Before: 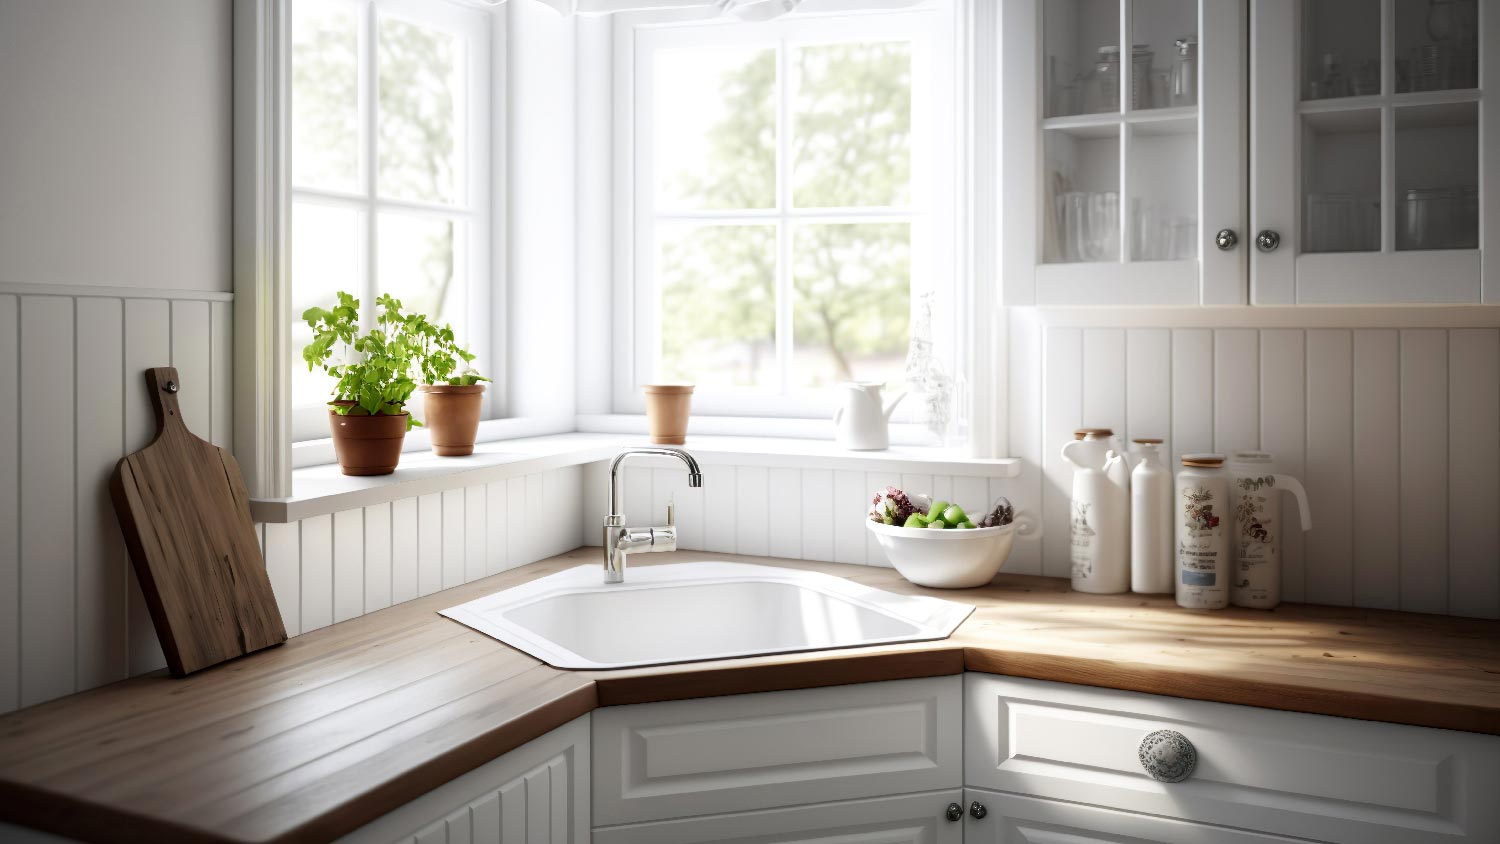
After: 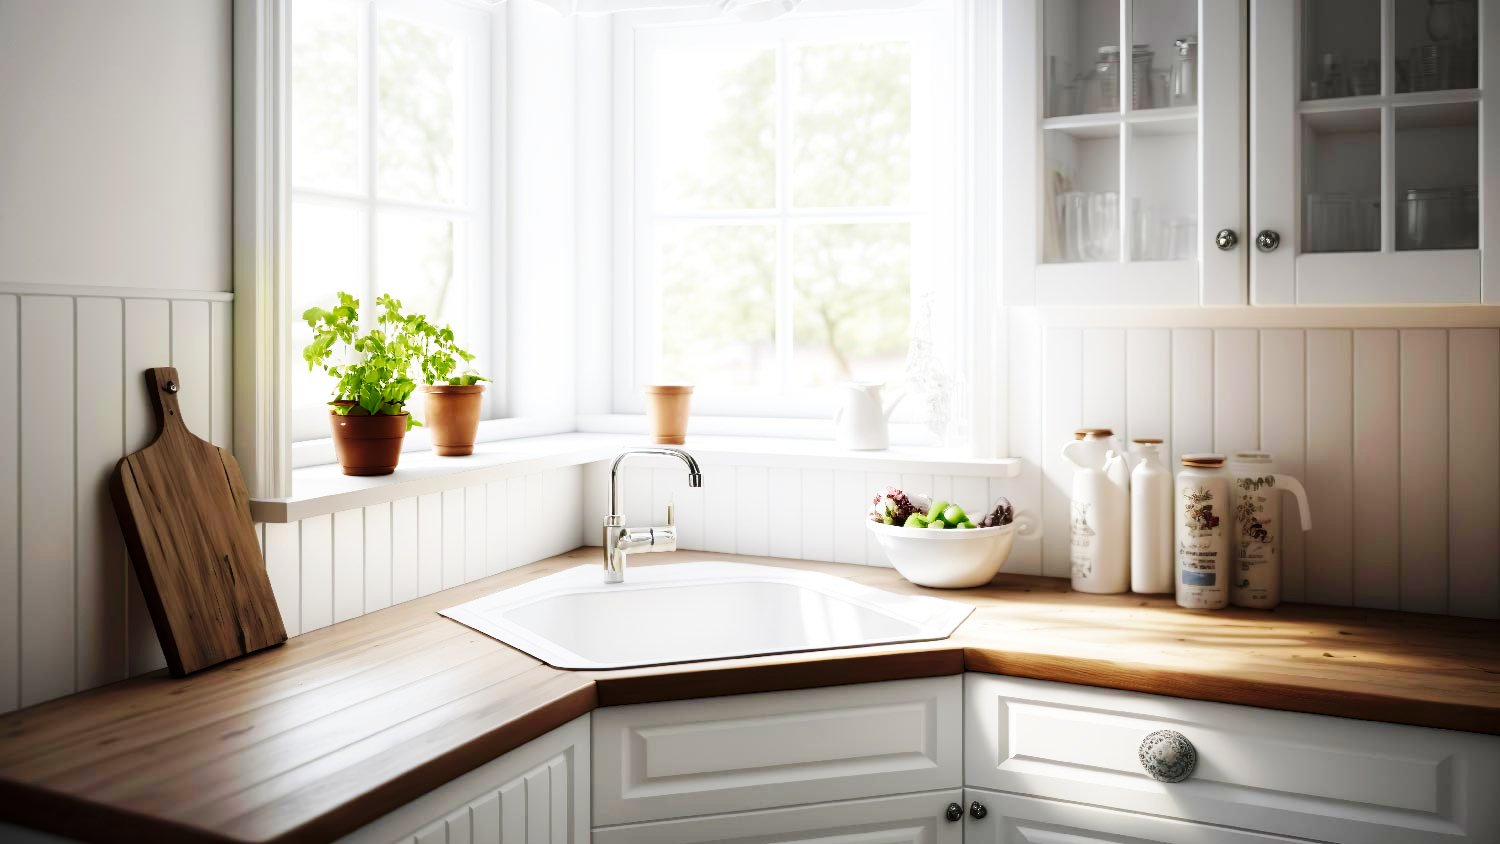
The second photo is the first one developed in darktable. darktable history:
base curve: curves: ch0 [(0, 0) (0.032, 0.025) (0.121, 0.166) (0.206, 0.329) (0.605, 0.79) (1, 1)], preserve colors none
velvia: on, module defaults
